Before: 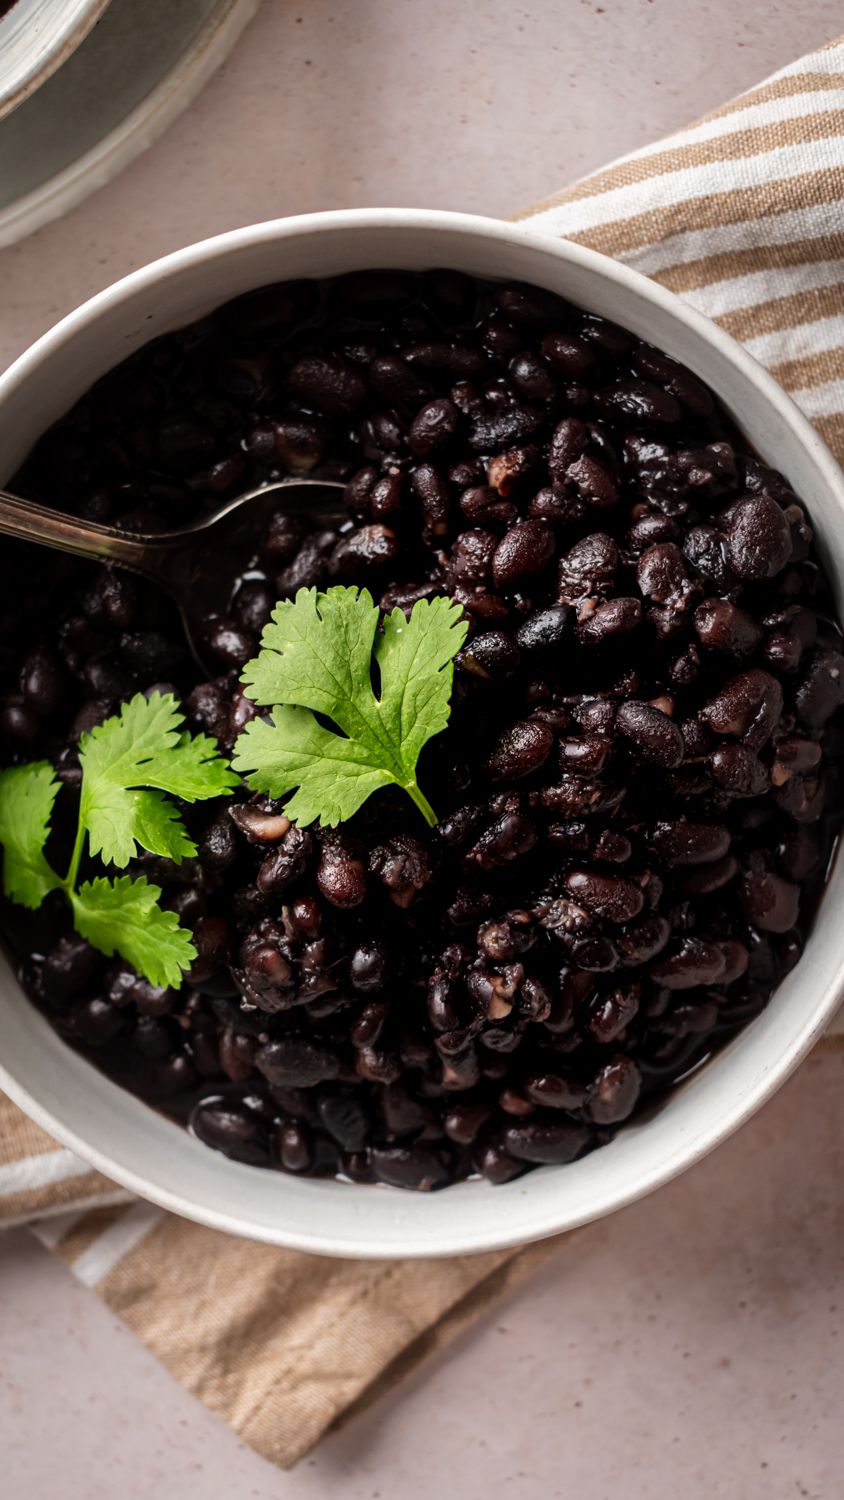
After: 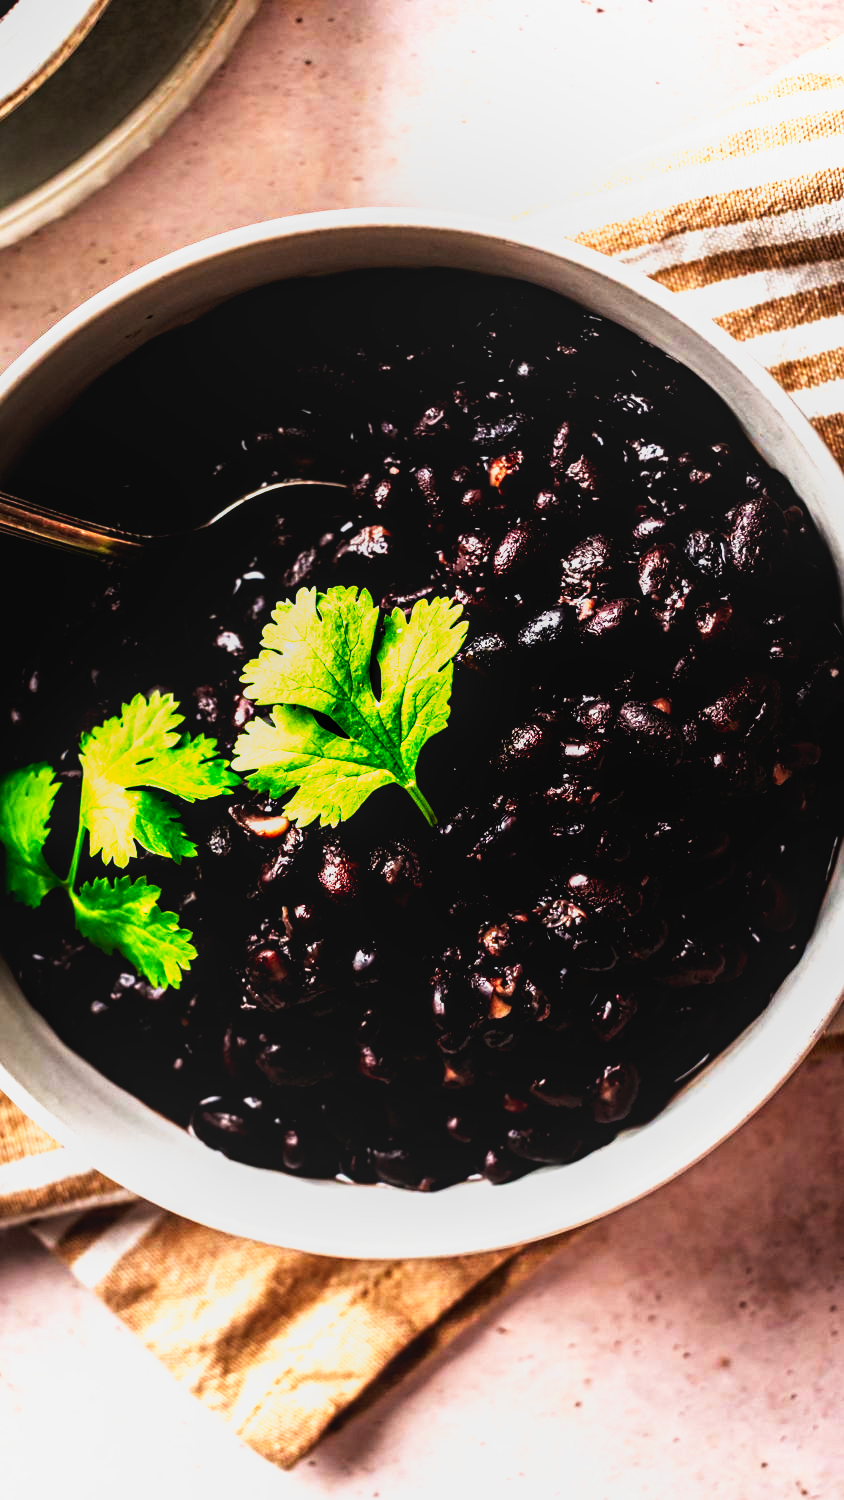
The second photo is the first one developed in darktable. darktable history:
tone curve: curves: ch0 [(0, 0) (0.003, 0) (0.011, 0) (0.025, 0) (0.044, 0.001) (0.069, 0.003) (0.1, 0.003) (0.136, 0.006) (0.177, 0.014) (0.224, 0.056) (0.277, 0.128) (0.335, 0.218) (0.399, 0.346) (0.468, 0.512) (0.543, 0.713) (0.623, 0.898) (0.709, 0.987) (0.801, 0.99) (0.898, 0.99) (1, 1)], preserve colors none
local contrast: detail 110%
